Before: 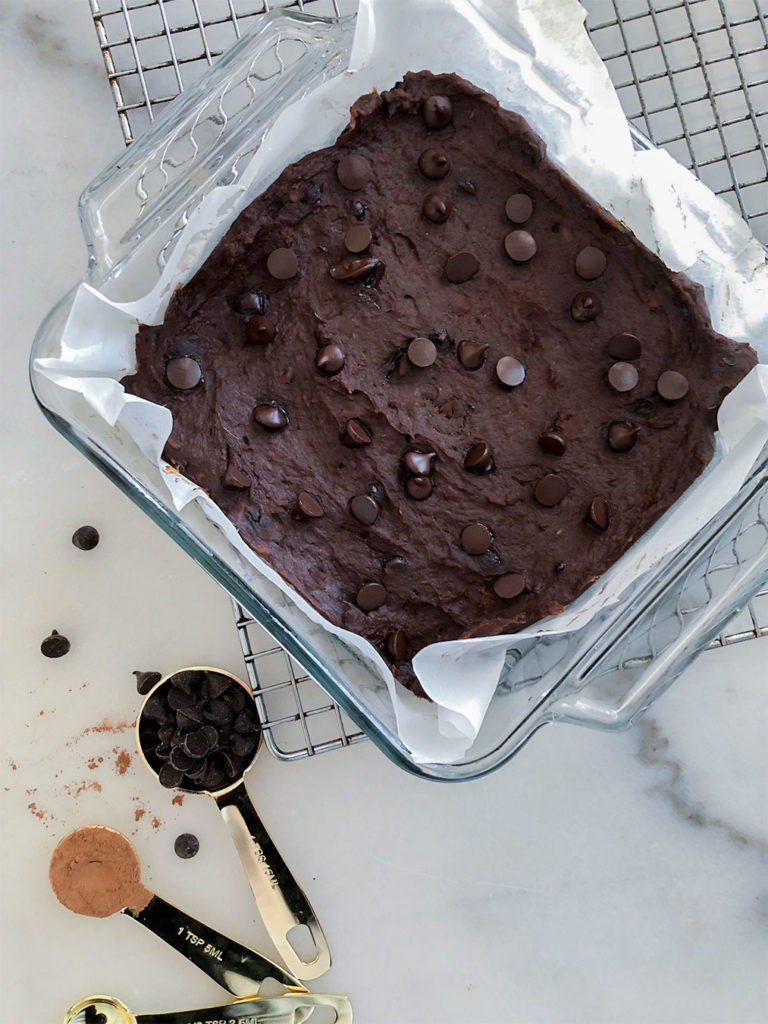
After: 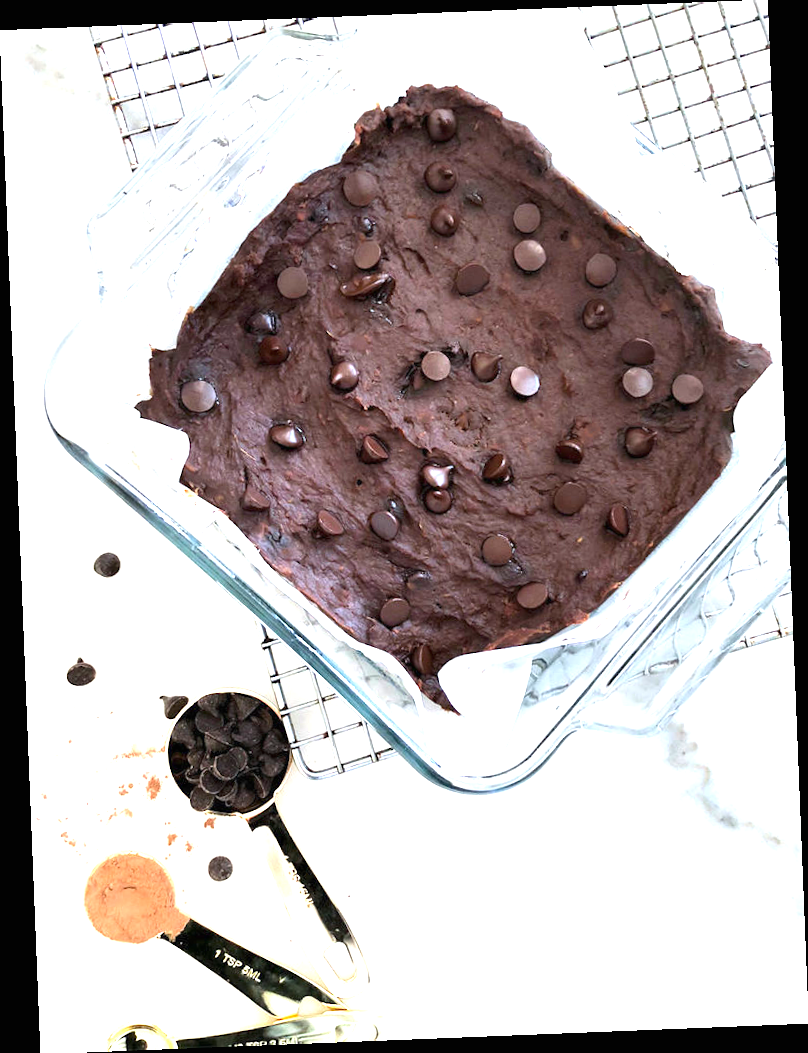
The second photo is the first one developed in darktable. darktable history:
rotate and perspective: rotation -2.29°, automatic cropping off
exposure: black level correction 0, exposure 1.625 EV, compensate exposure bias true, compensate highlight preservation false
